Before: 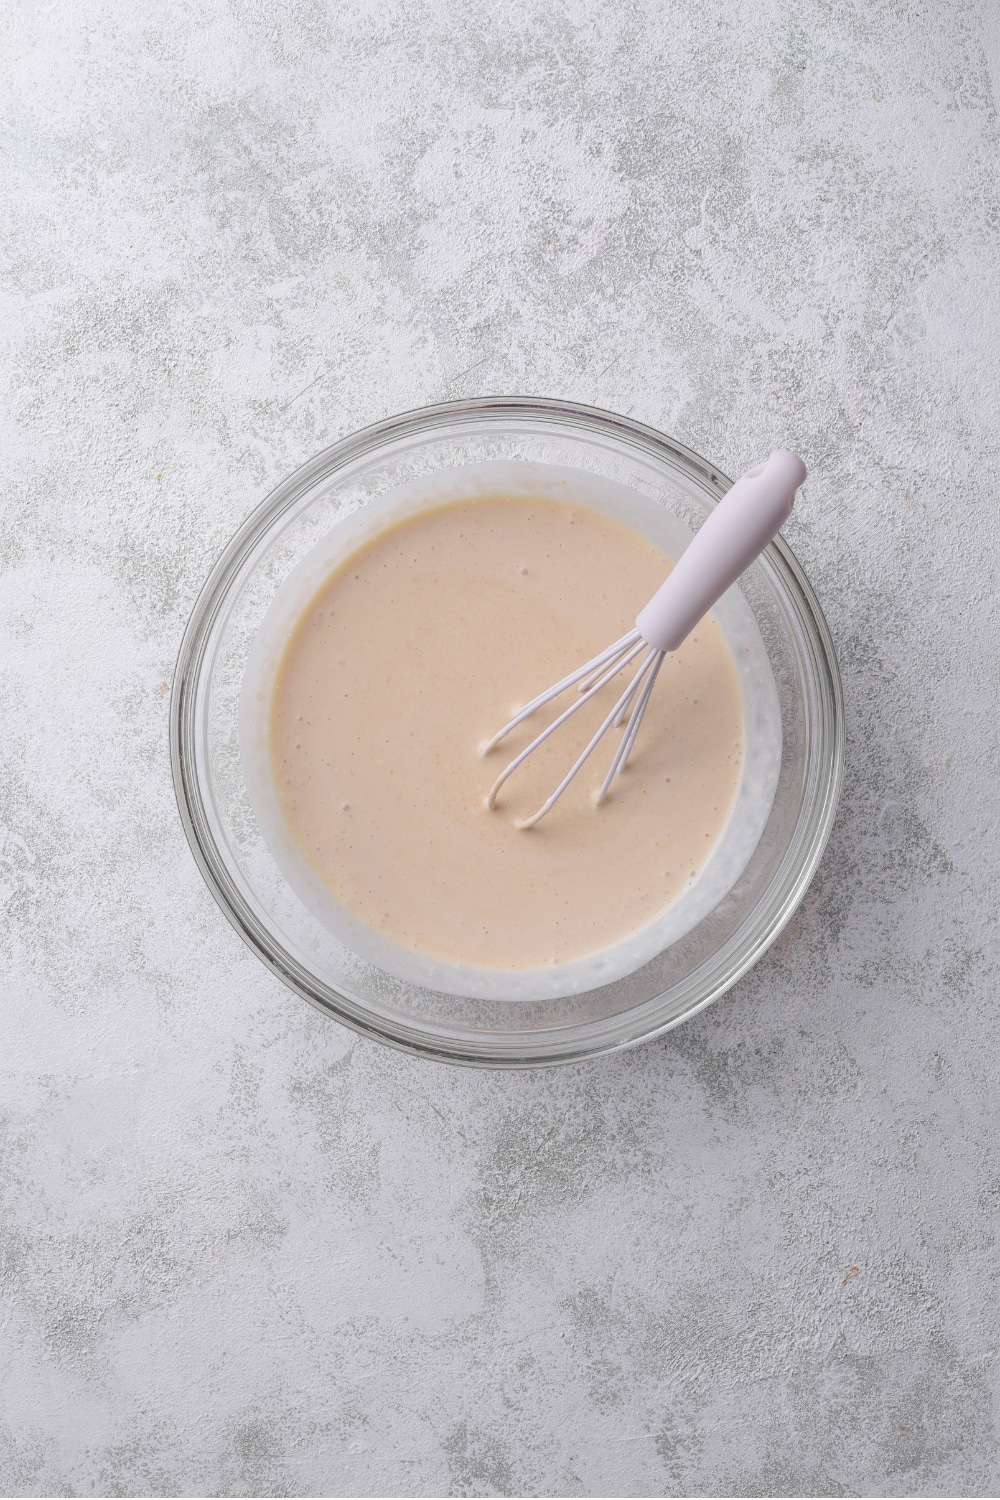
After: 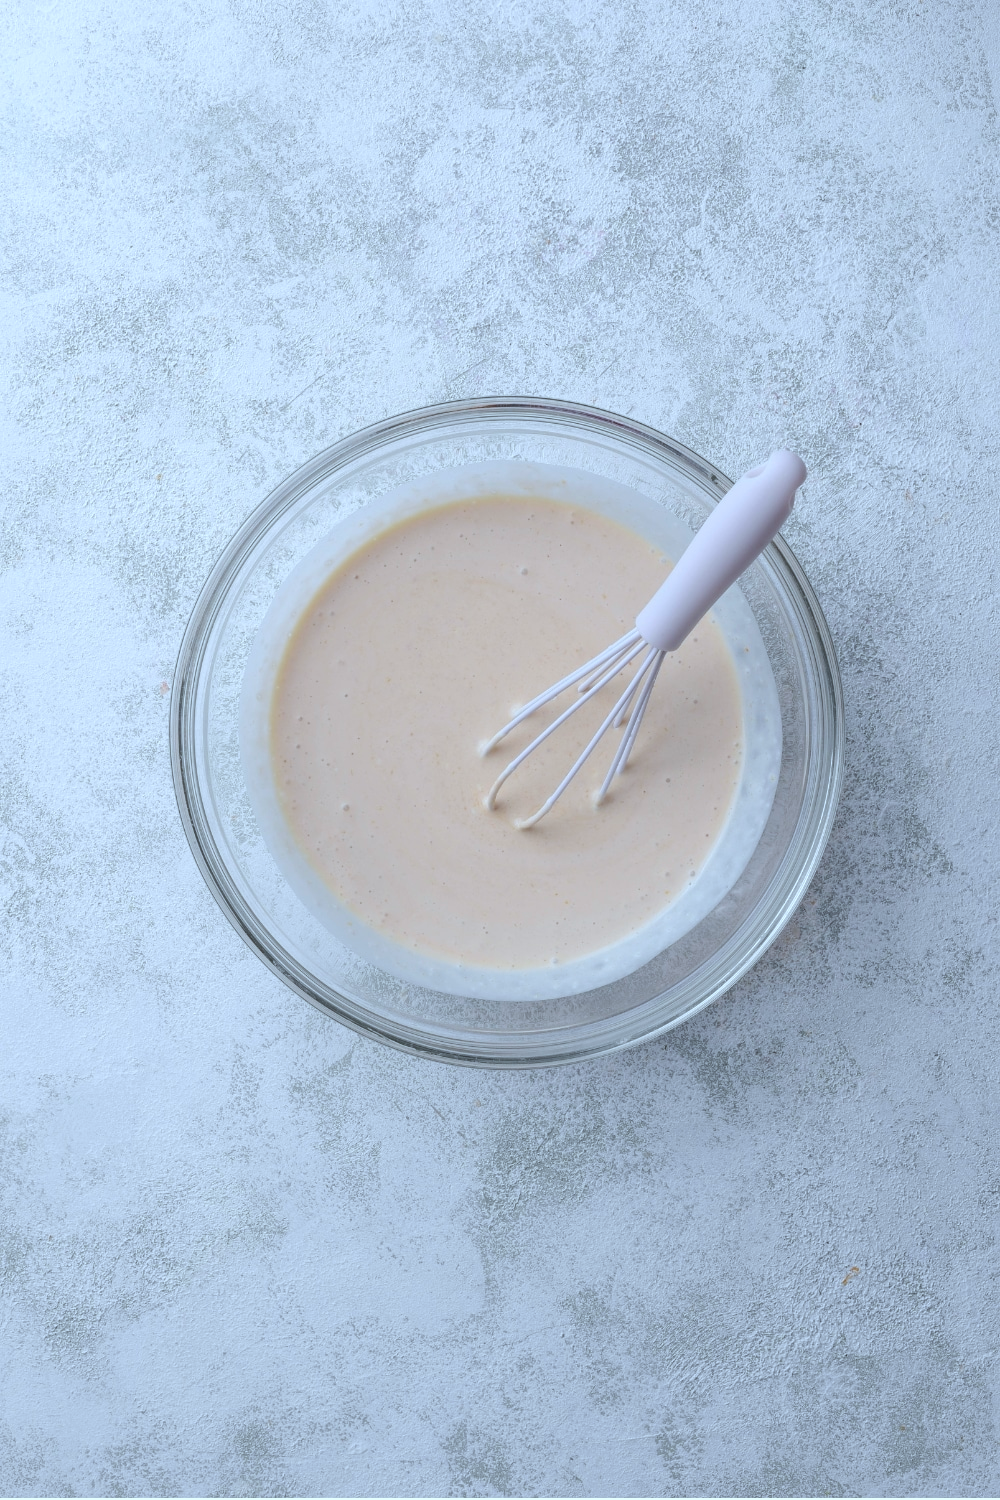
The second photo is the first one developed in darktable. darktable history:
color calibration: gray › normalize channels true, illuminant Planckian (black body), x 0.378, y 0.375, temperature 4056.77 K, gamut compression 0.011
